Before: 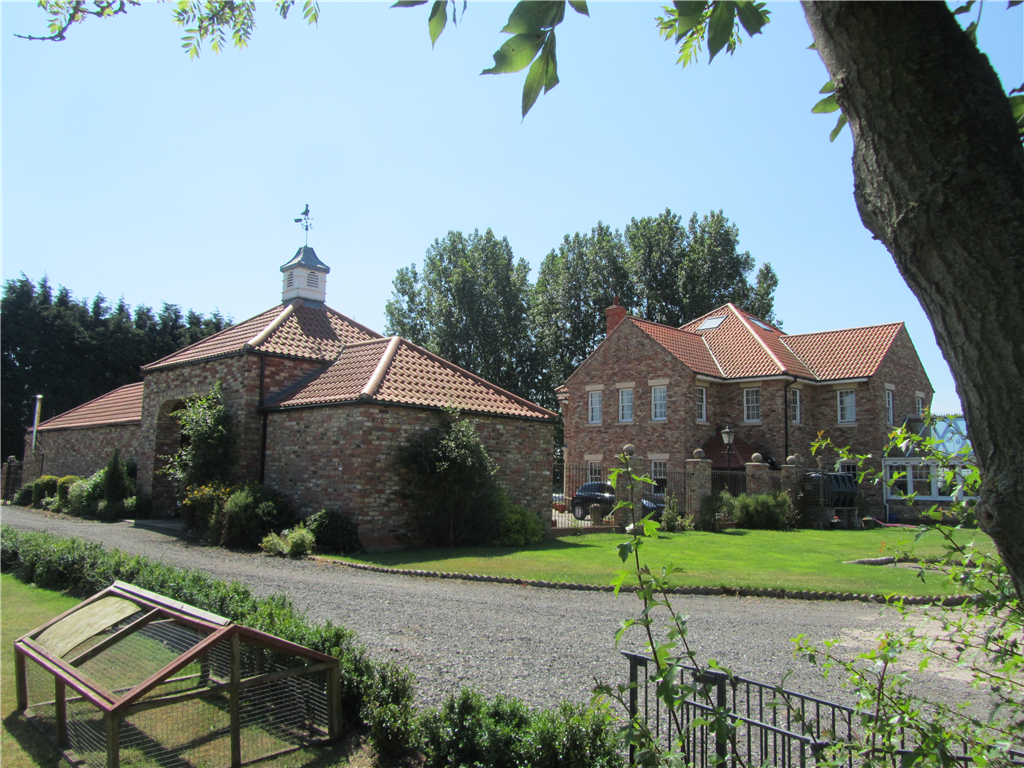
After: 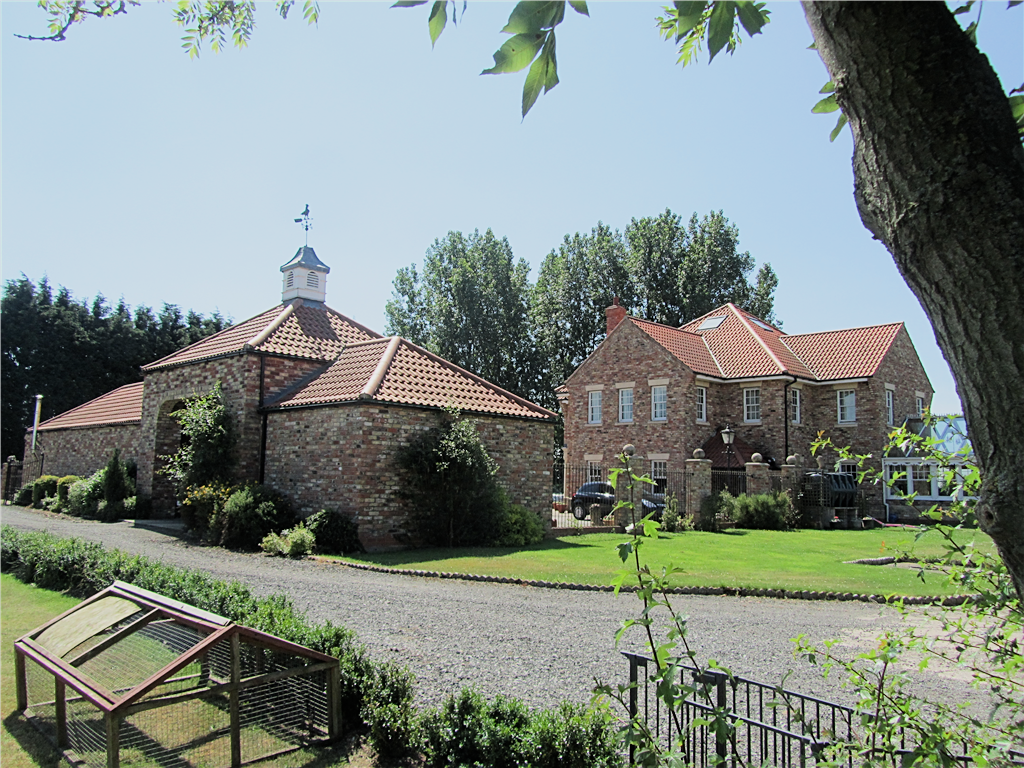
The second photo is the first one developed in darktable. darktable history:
sharpen: on, module defaults
exposure: exposure 0.559 EV, compensate highlight preservation false
filmic rgb: black relative exposure -7.65 EV, white relative exposure 4.56 EV, hardness 3.61
